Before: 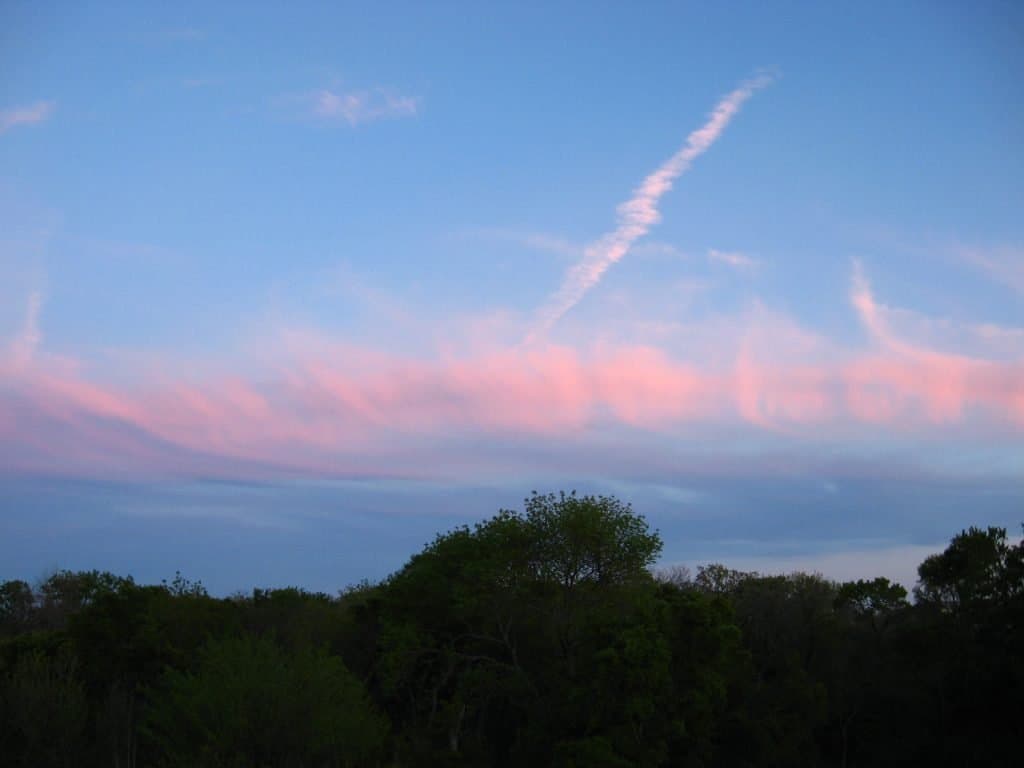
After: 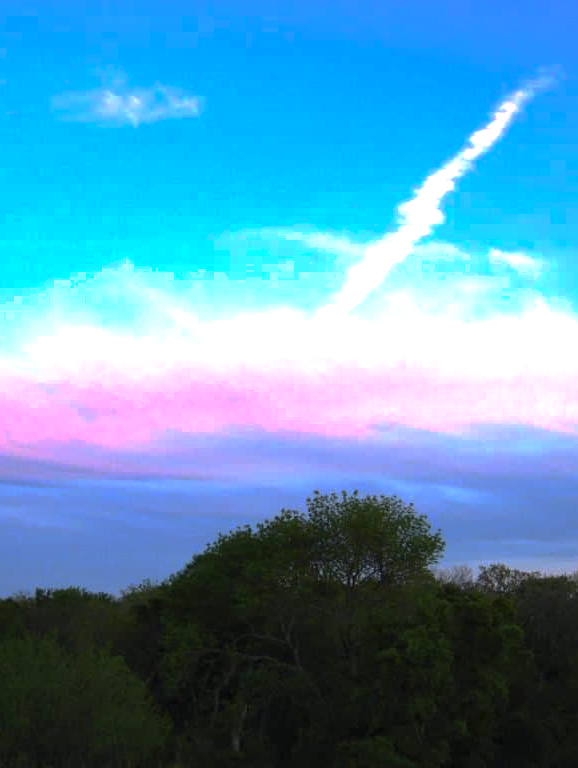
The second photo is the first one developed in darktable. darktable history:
shadows and highlights: shadows 29.79, highlights -30.42, low approximation 0.01, soften with gaussian
crop: left 21.335%, right 22.194%
base curve: curves: ch0 [(0, 0) (0.826, 0.587) (1, 1)], preserve colors none
exposure: black level correction 0, exposure 1.1 EV, compensate exposure bias true, compensate highlight preservation false
